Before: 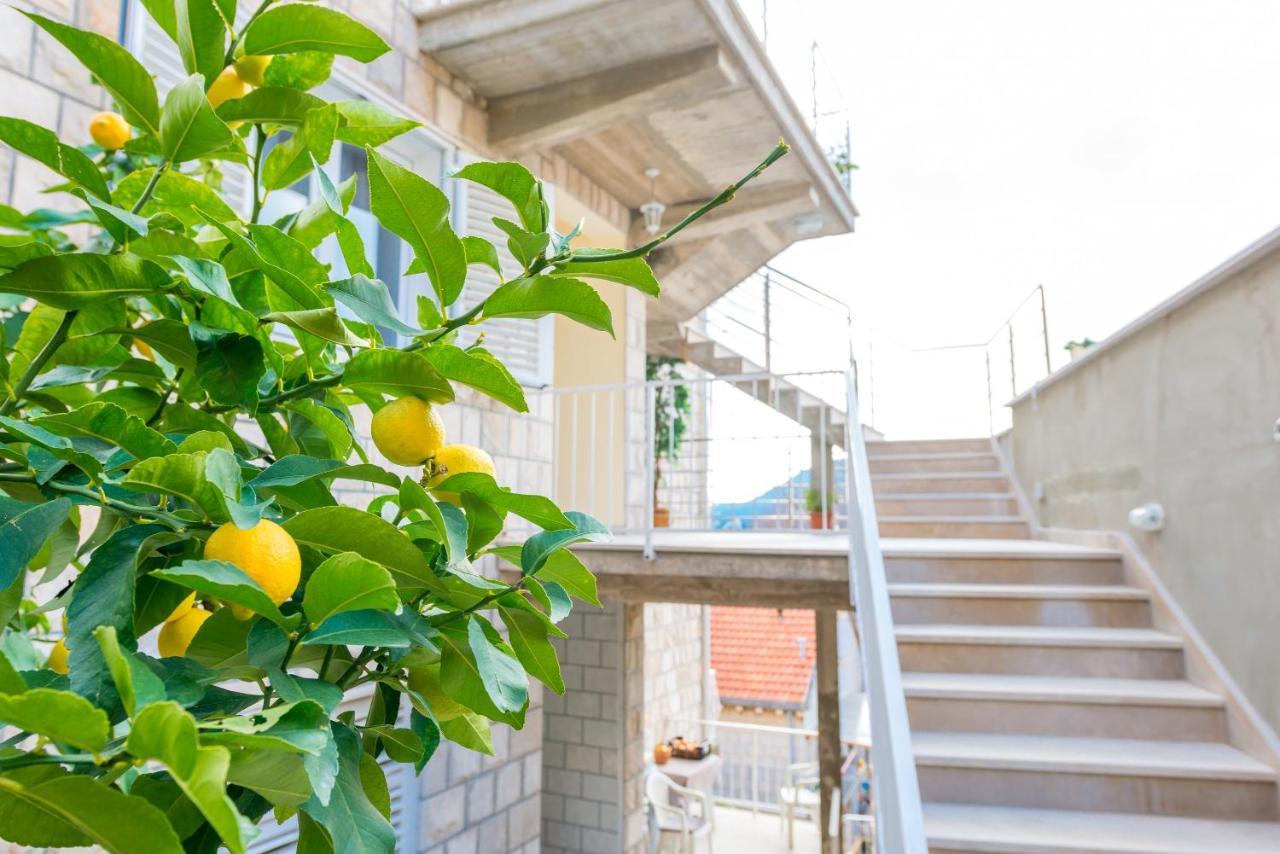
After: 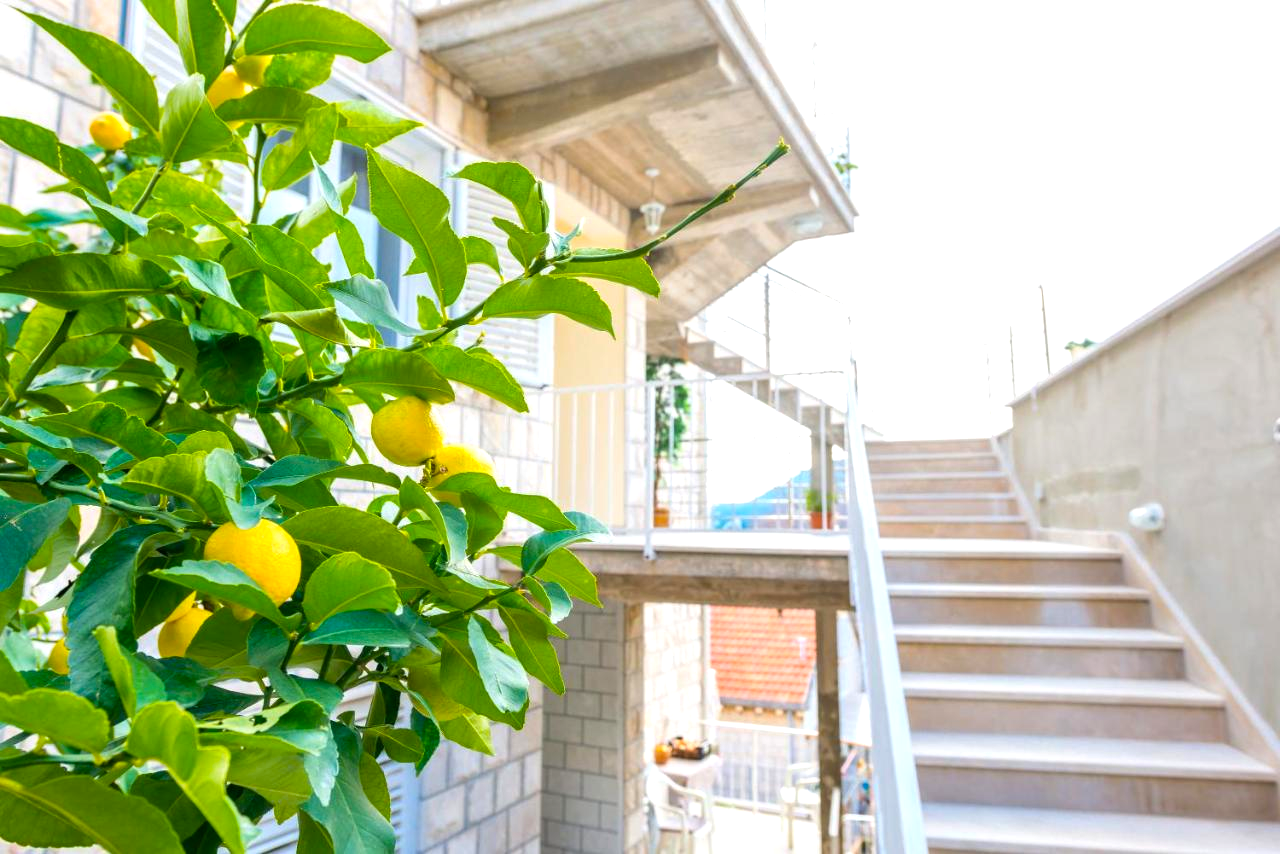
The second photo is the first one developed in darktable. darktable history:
color balance rgb: perceptual saturation grading › global saturation 36.258%, perceptual brilliance grading › highlights 10.174%, perceptual brilliance grading › mid-tones 5.235%
contrast brightness saturation: saturation -0.092
